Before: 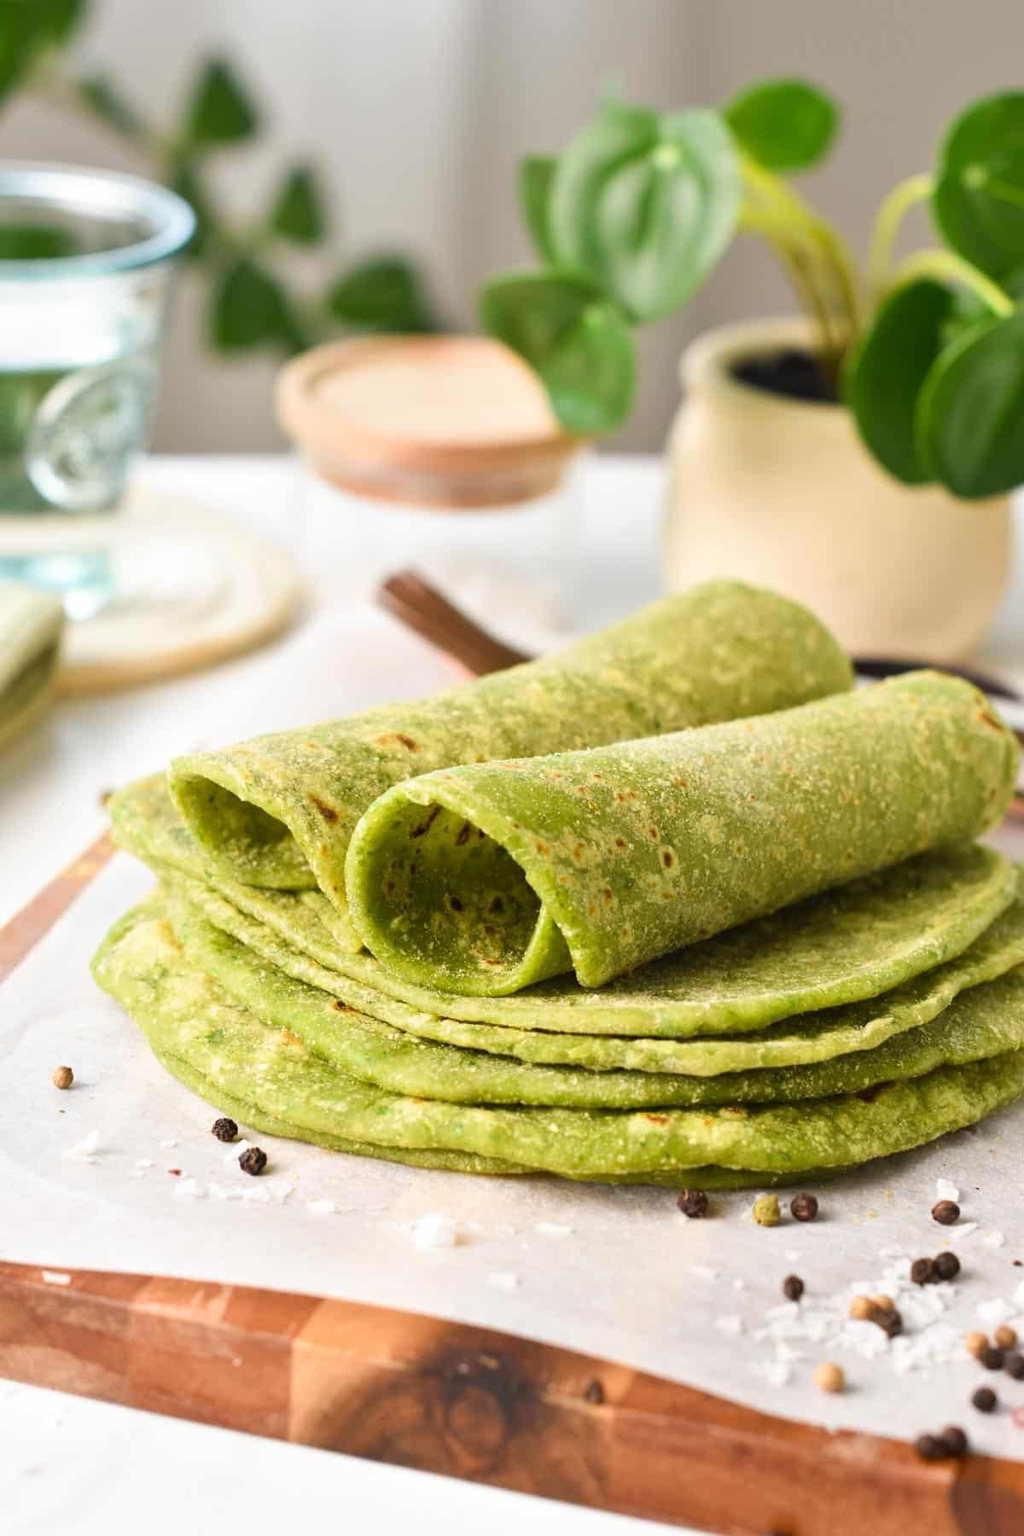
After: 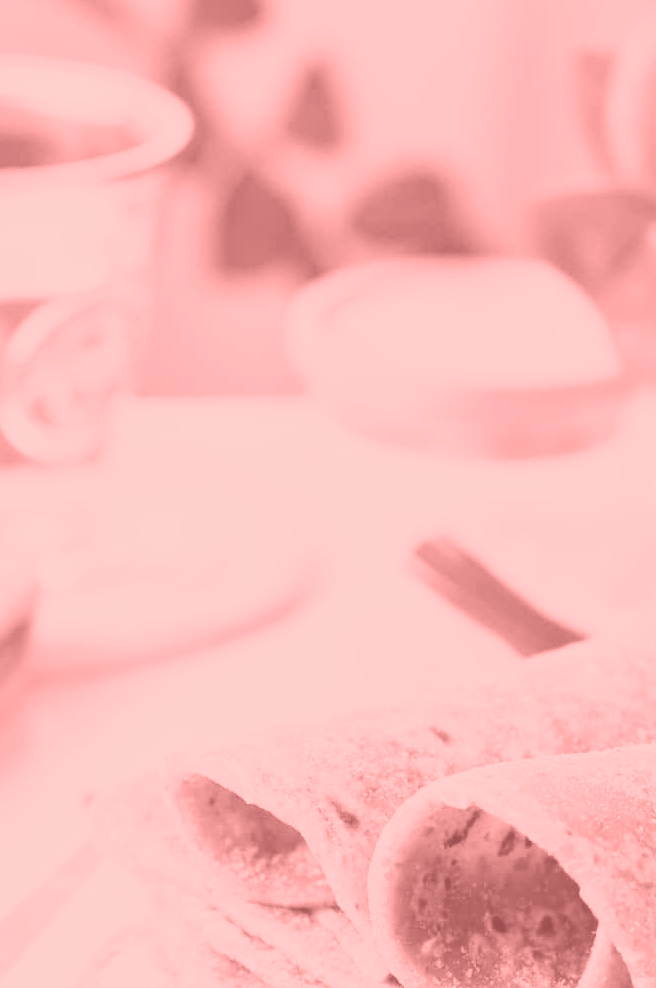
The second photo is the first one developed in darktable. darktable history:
colorize: saturation 51%, source mix 50.67%, lightness 50.67%
crop and rotate: left 3.047%, top 7.509%, right 42.236%, bottom 37.598%
base curve: curves: ch0 [(0, 0) (0.028, 0.03) (0.121, 0.232) (0.46, 0.748) (0.859, 0.968) (1, 1)], preserve colors none
